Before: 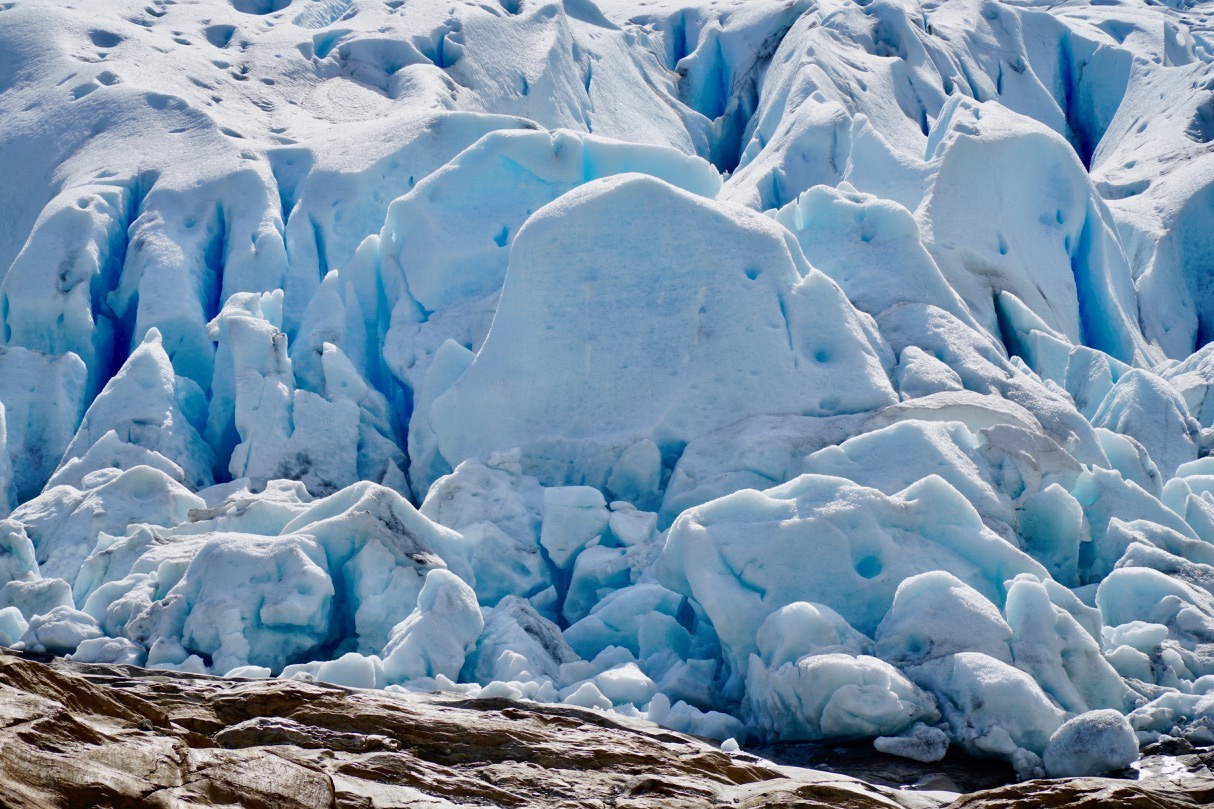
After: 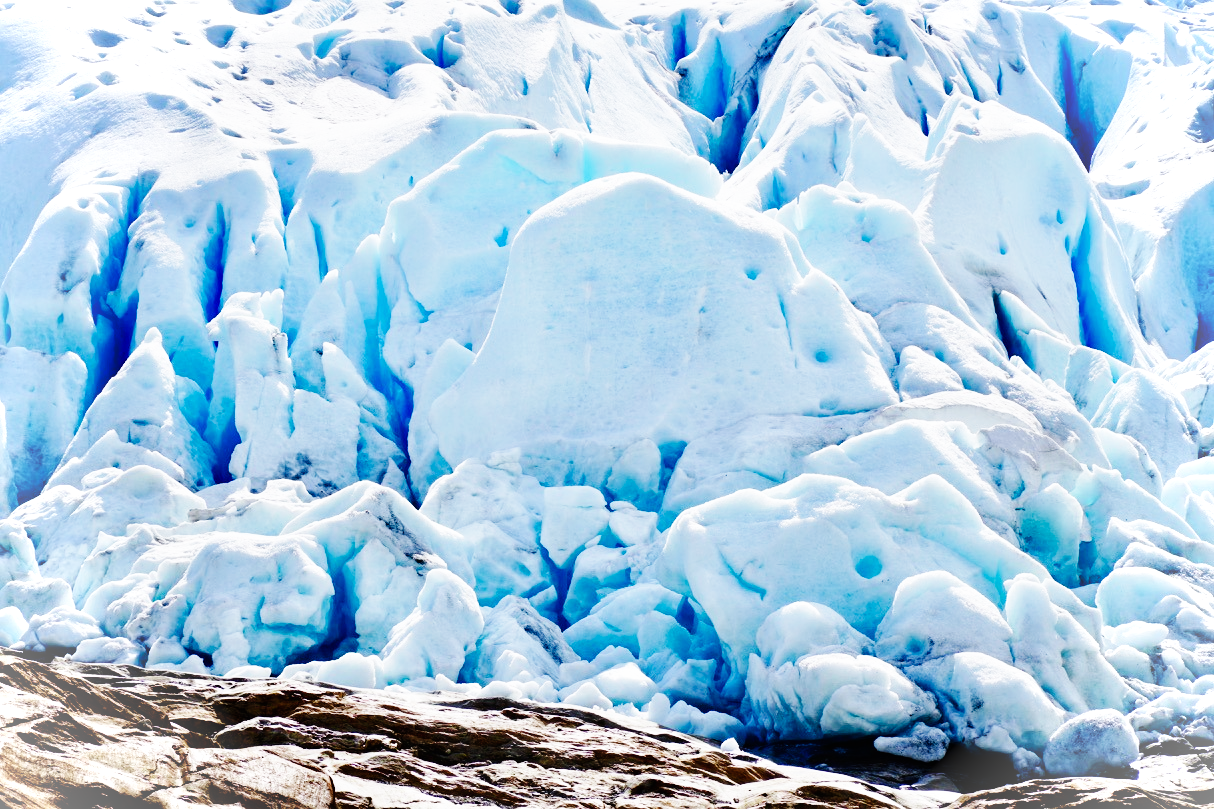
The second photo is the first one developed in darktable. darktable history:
vignetting: brightness 0.308, saturation 0.001
base curve: curves: ch0 [(0, 0) (0, 0) (0.002, 0.001) (0.008, 0.003) (0.019, 0.011) (0.037, 0.037) (0.064, 0.11) (0.102, 0.232) (0.152, 0.379) (0.216, 0.524) (0.296, 0.665) (0.394, 0.789) (0.512, 0.881) (0.651, 0.945) (0.813, 0.986) (1, 1)], preserve colors none
